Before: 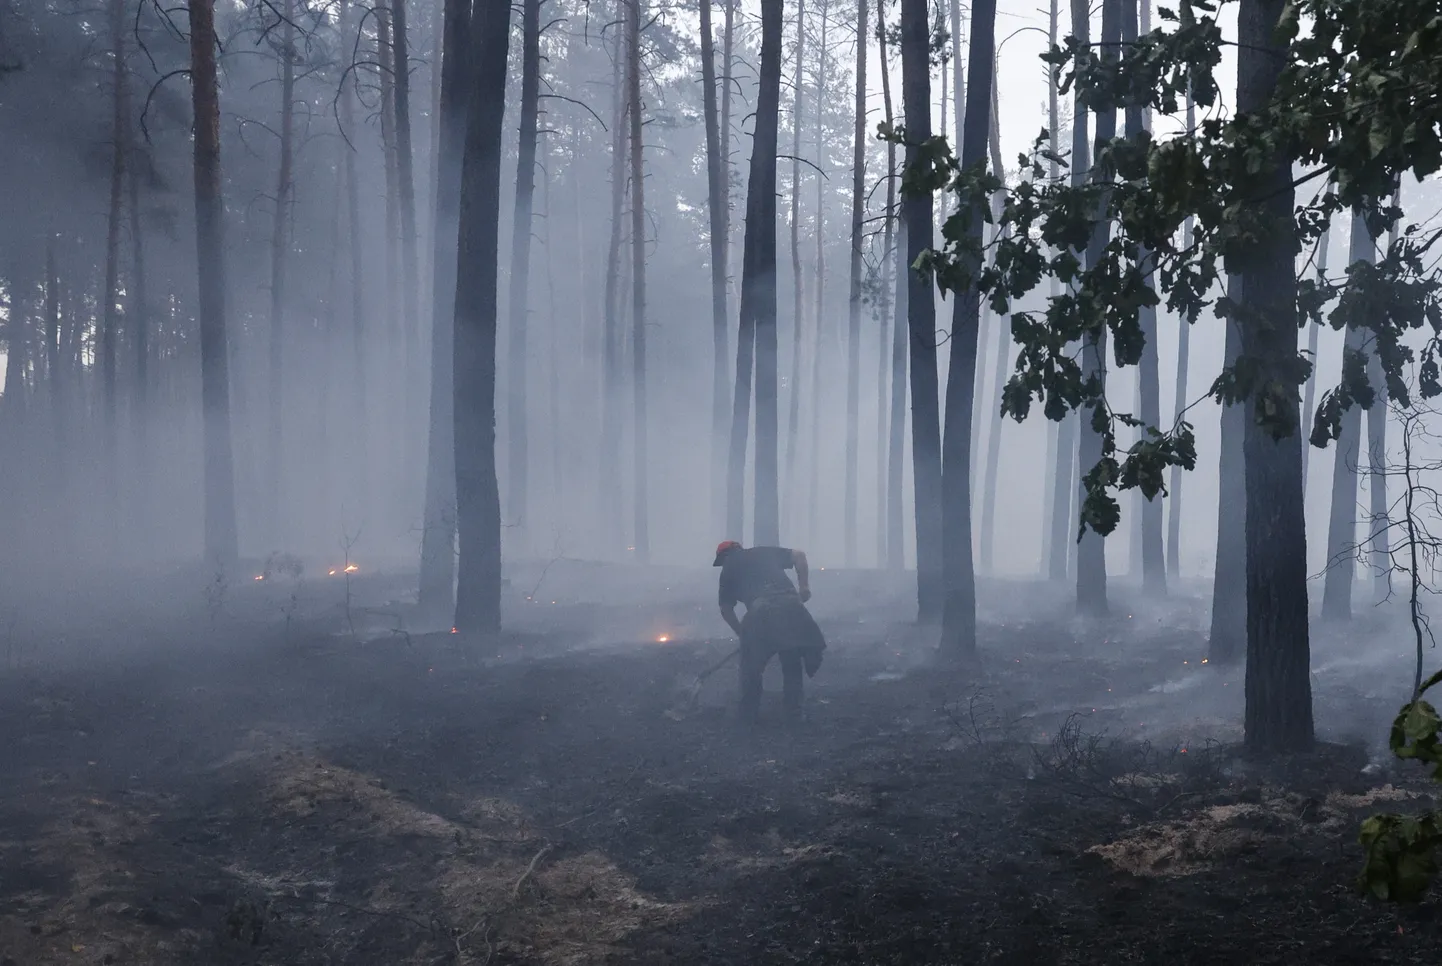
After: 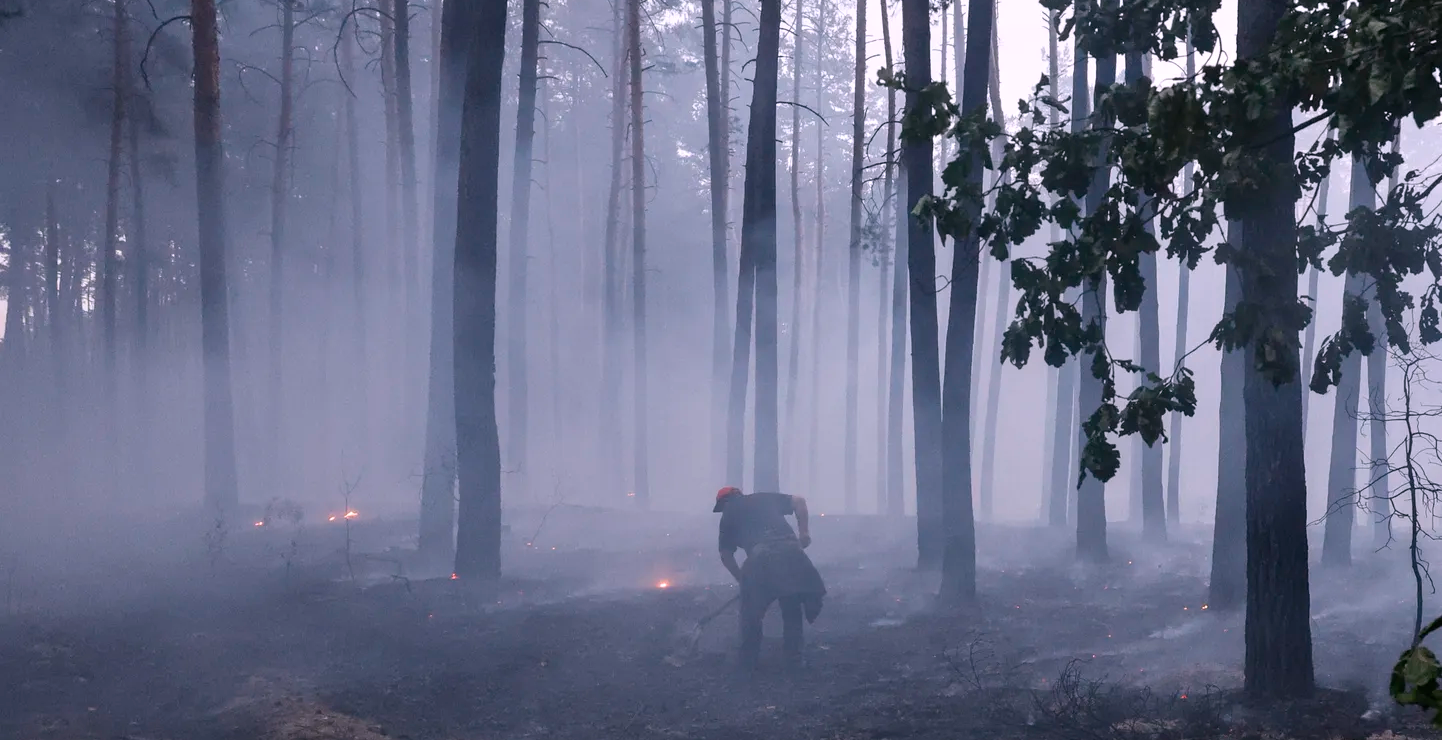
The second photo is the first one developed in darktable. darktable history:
crop: top 5.667%, bottom 17.637%
white balance: red 1.05, blue 1.072
